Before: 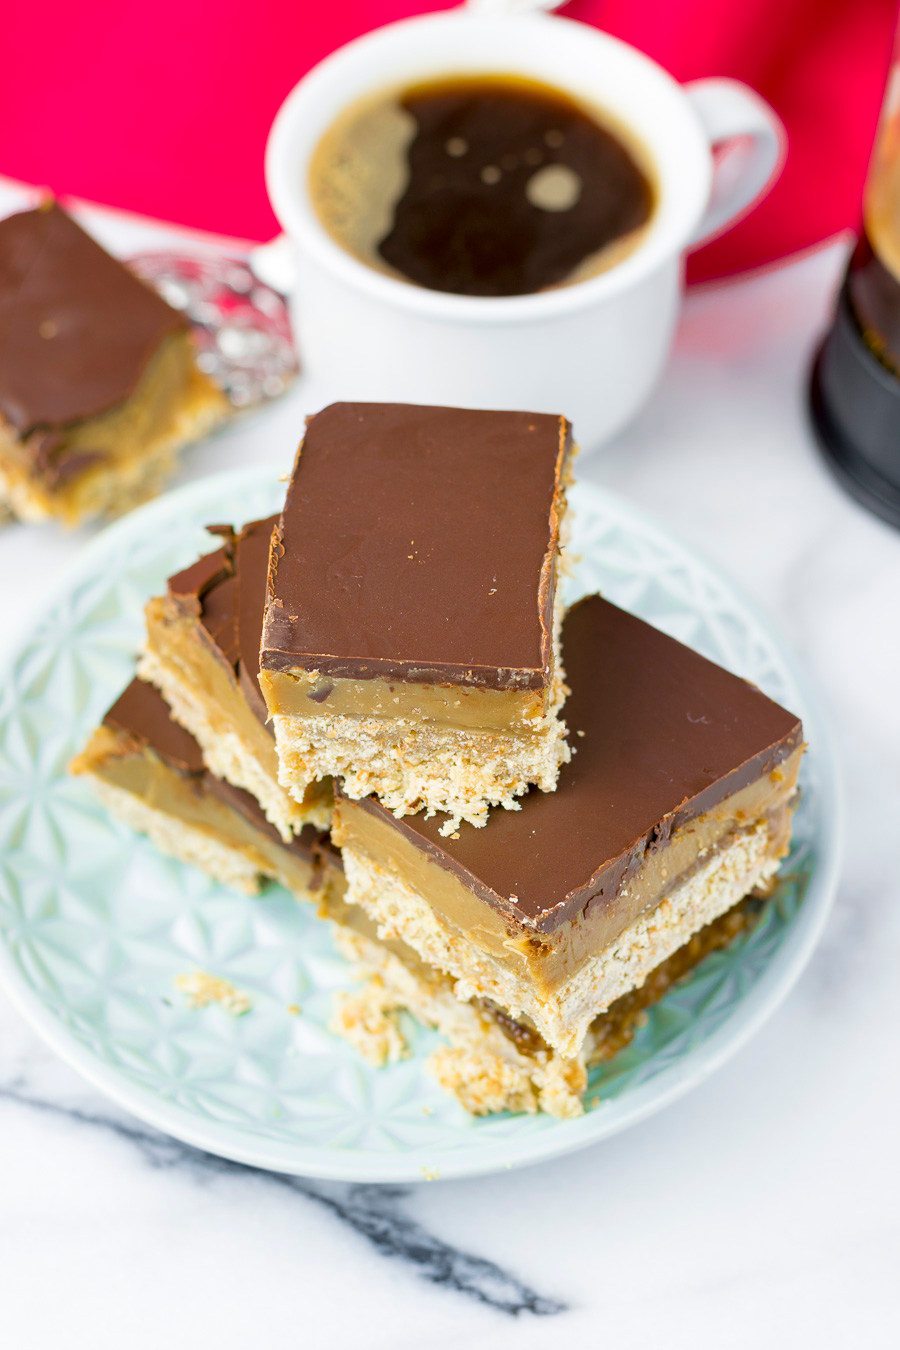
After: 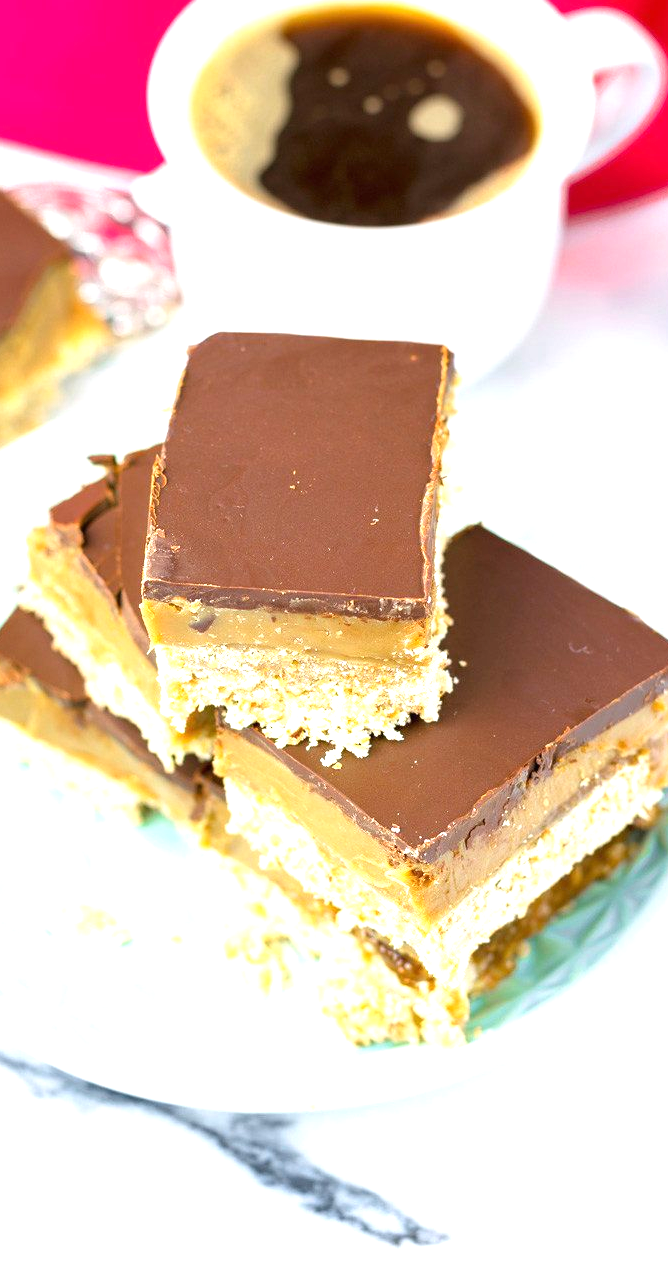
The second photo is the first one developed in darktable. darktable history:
exposure: black level correction 0, exposure 0.9 EV, compensate highlight preservation false
crop and rotate: left 13.15%, top 5.251%, right 12.609%
